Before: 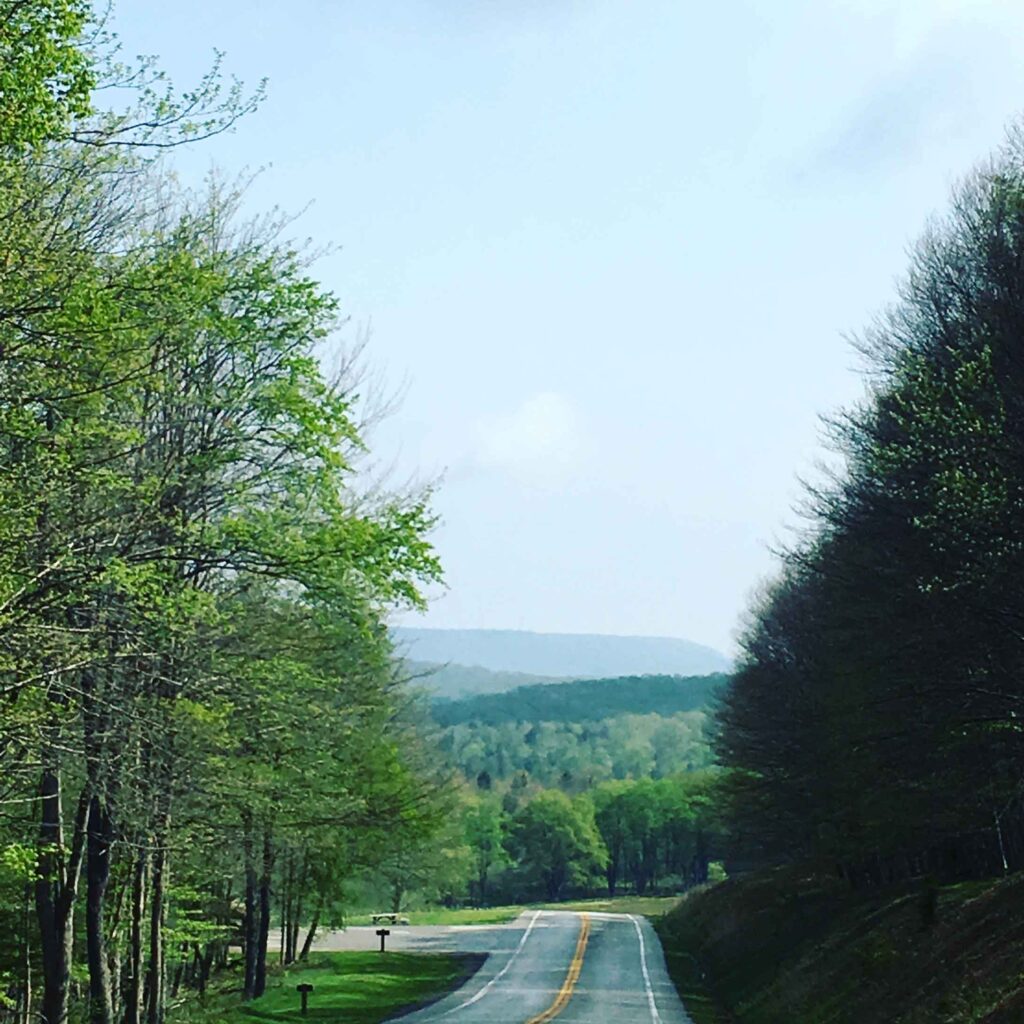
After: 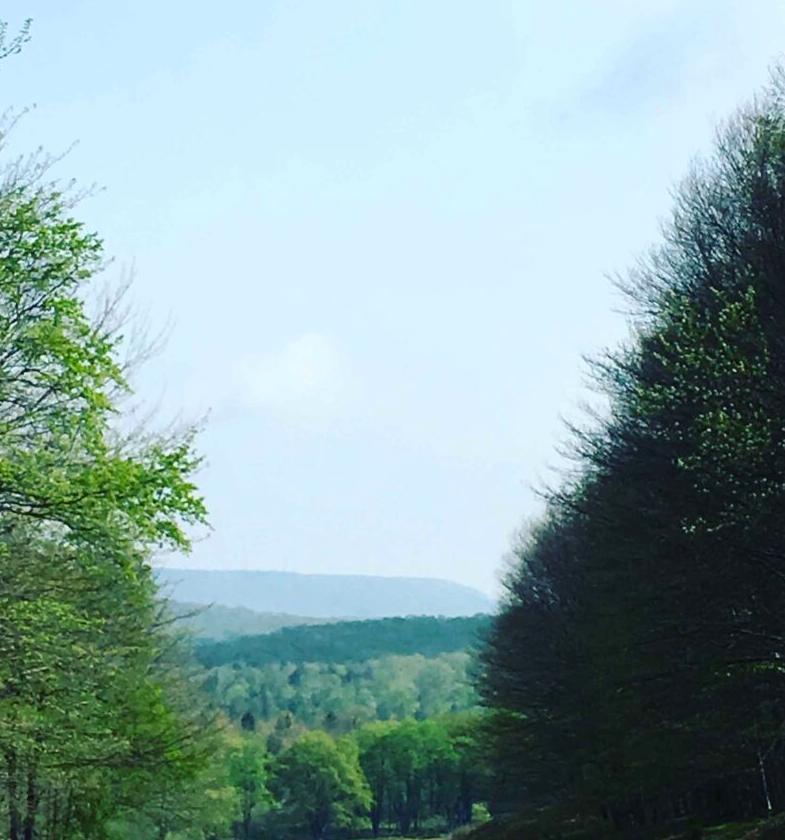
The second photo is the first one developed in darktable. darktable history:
crop: left 23.095%, top 5.827%, bottom 11.854%
exposure: compensate exposure bias true, compensate highlight preservation false
contrast brightness saturation: contrast 0.04, saturation 0.07
